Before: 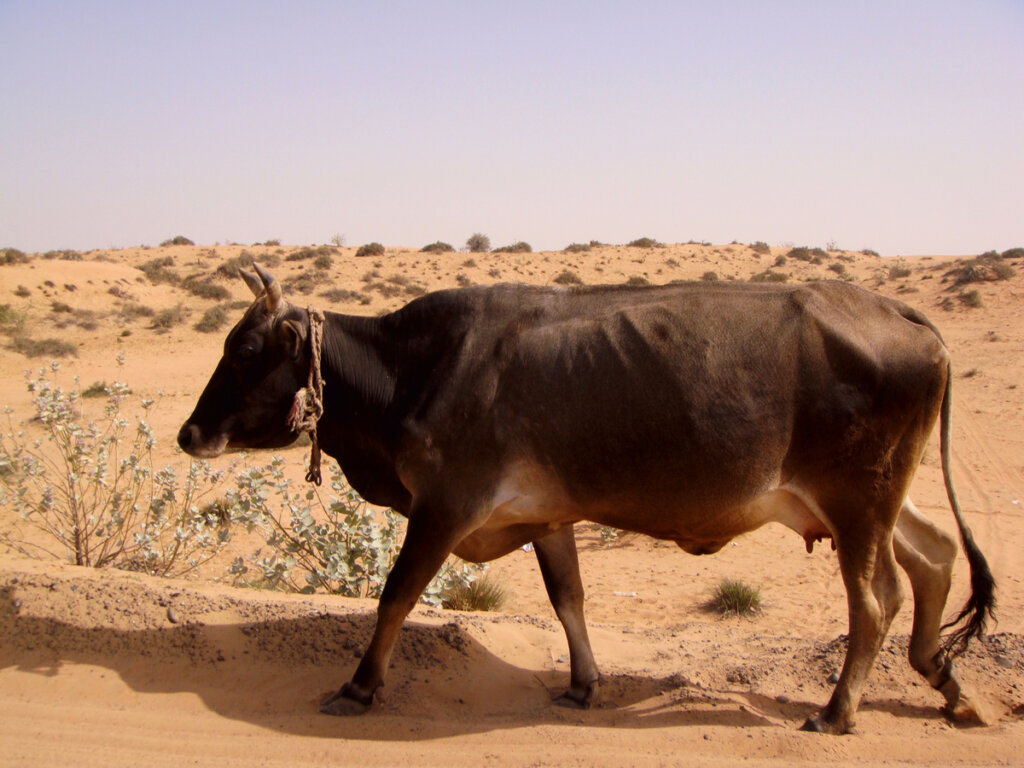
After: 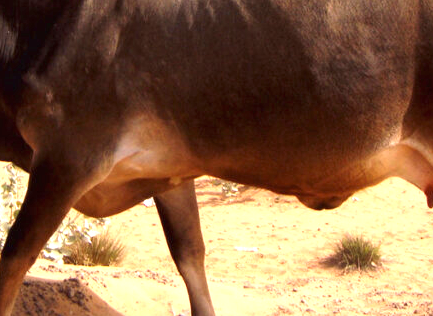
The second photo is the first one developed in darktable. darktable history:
exposure: black level correction 0, exposure 1.199 EV, compensate highlight preservation false
crop: left 37.077%, top 44.942%, right 20.559%, bottom 13.784%
